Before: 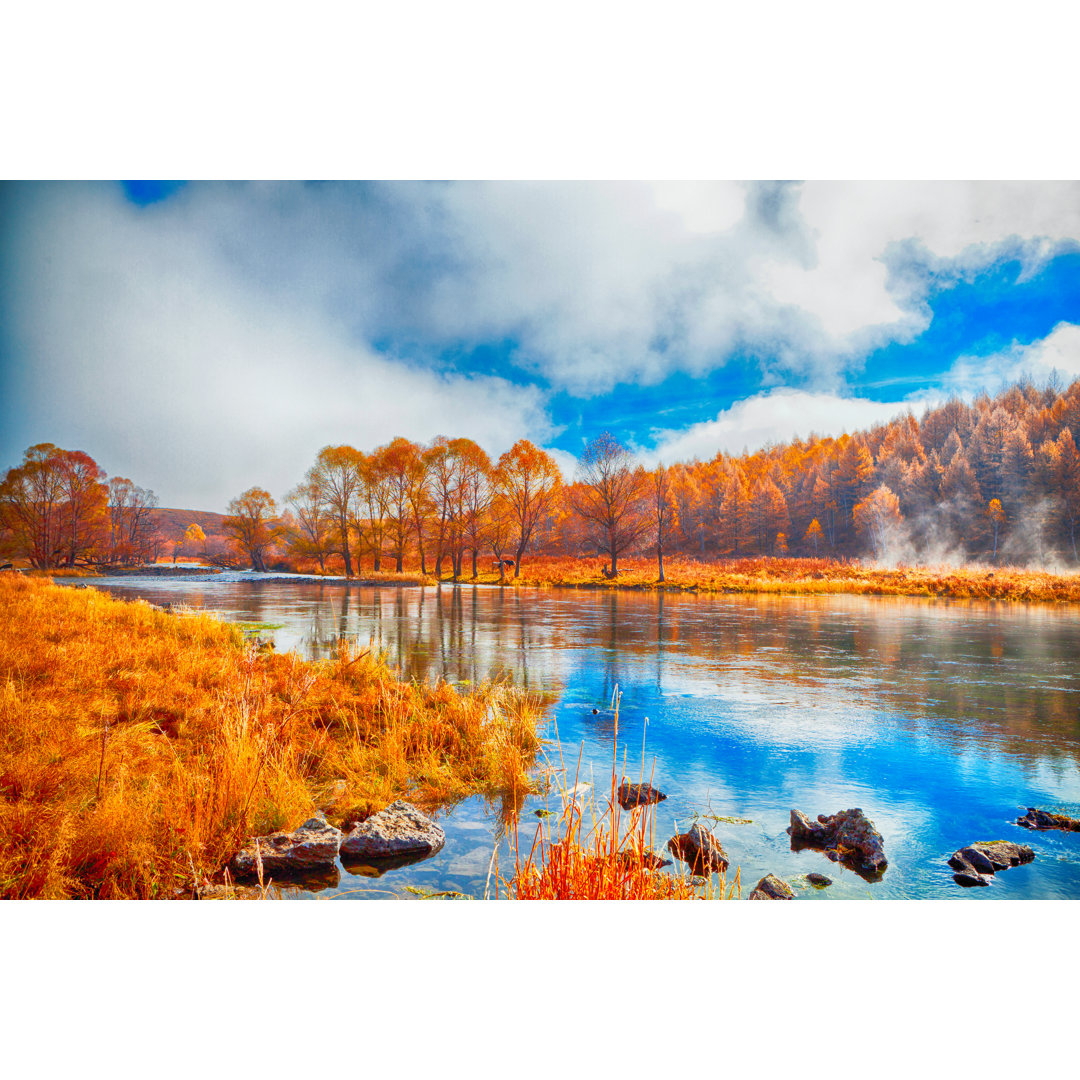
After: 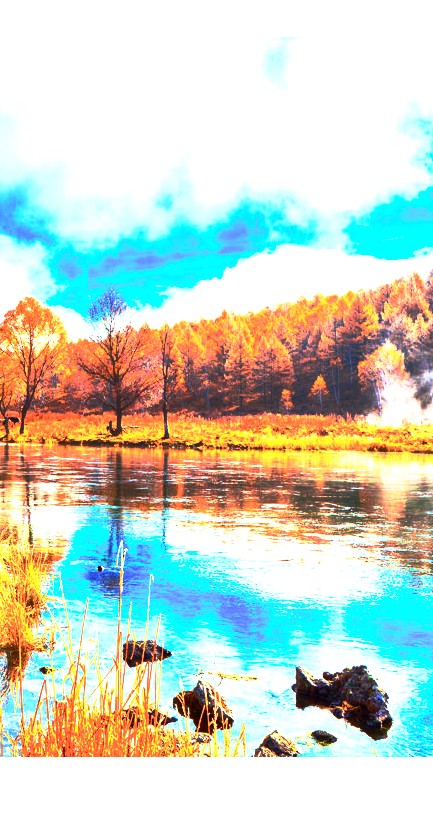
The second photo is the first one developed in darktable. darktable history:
exposure: black level correction 0, exposure 1.376 EV, compensate exposure bias true, compensate highlight preservation false
crop: left 45.852%, top 13.32%, right 13.966%, bottom 10.156%
color balance rgb: shadows lift › chroma 3.235%, shadows lift › hue 280.85°, perceptual saturation grading › global saturation 19.707%, global vibrance 20%
base curve: curves: ch0 [(0, 0) (0.564, 0.291) (0.802, 0.731) (1, 1)], preserve colors none
contrast brightness saturation: contrast 0.248, saturation -0.308
tone equalizer: -8 EV 0.061 EV
